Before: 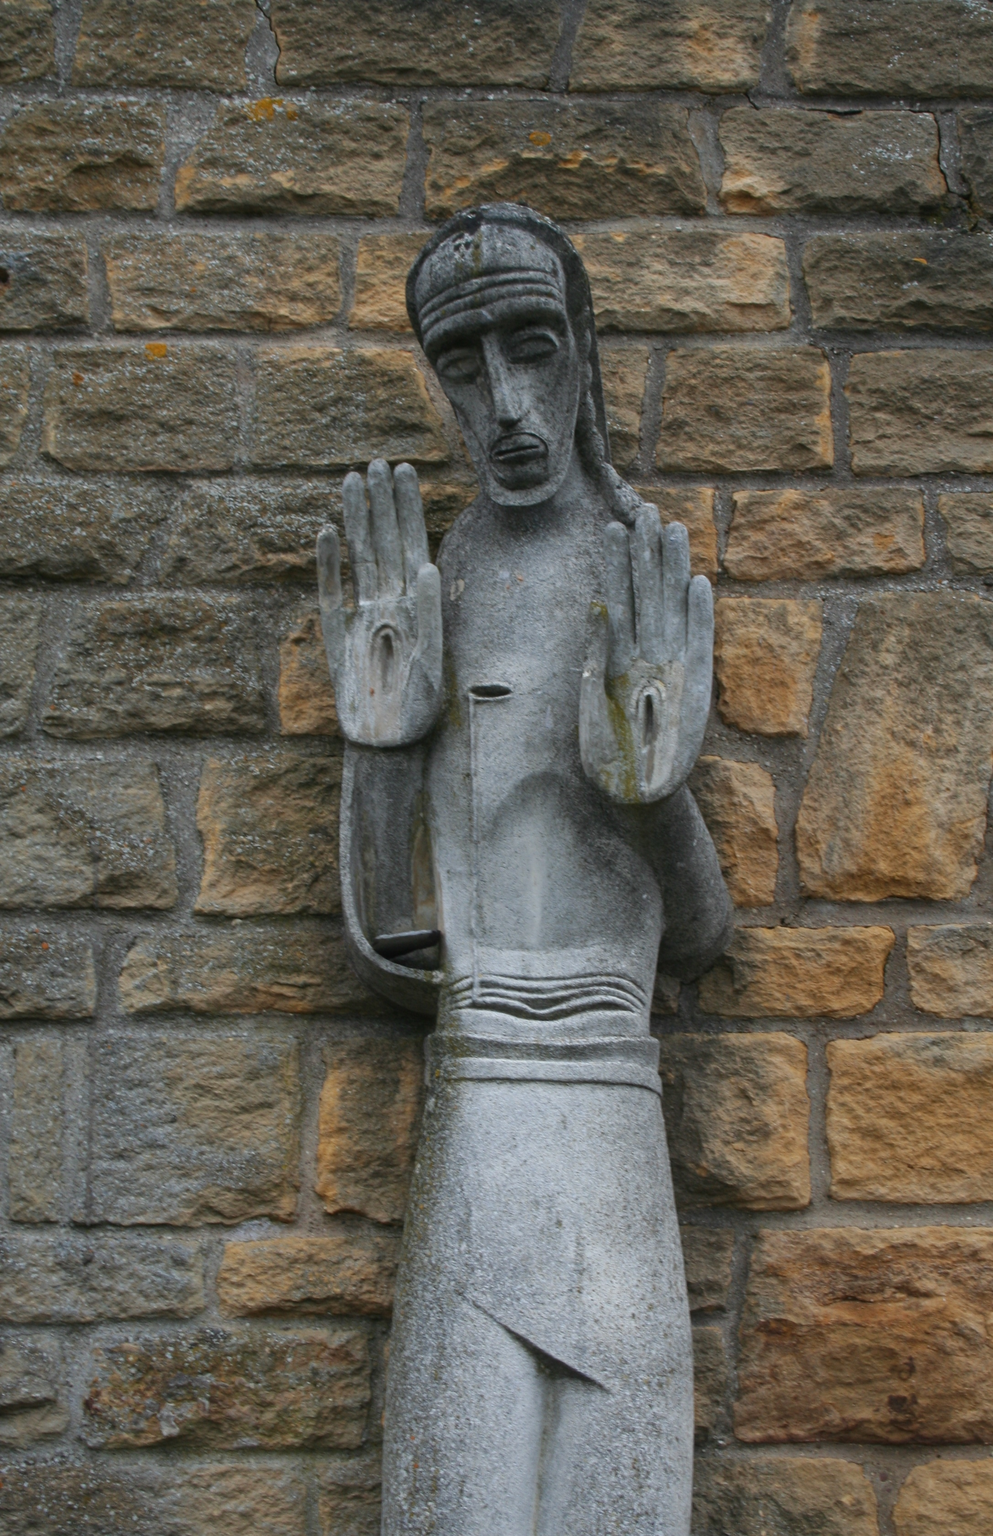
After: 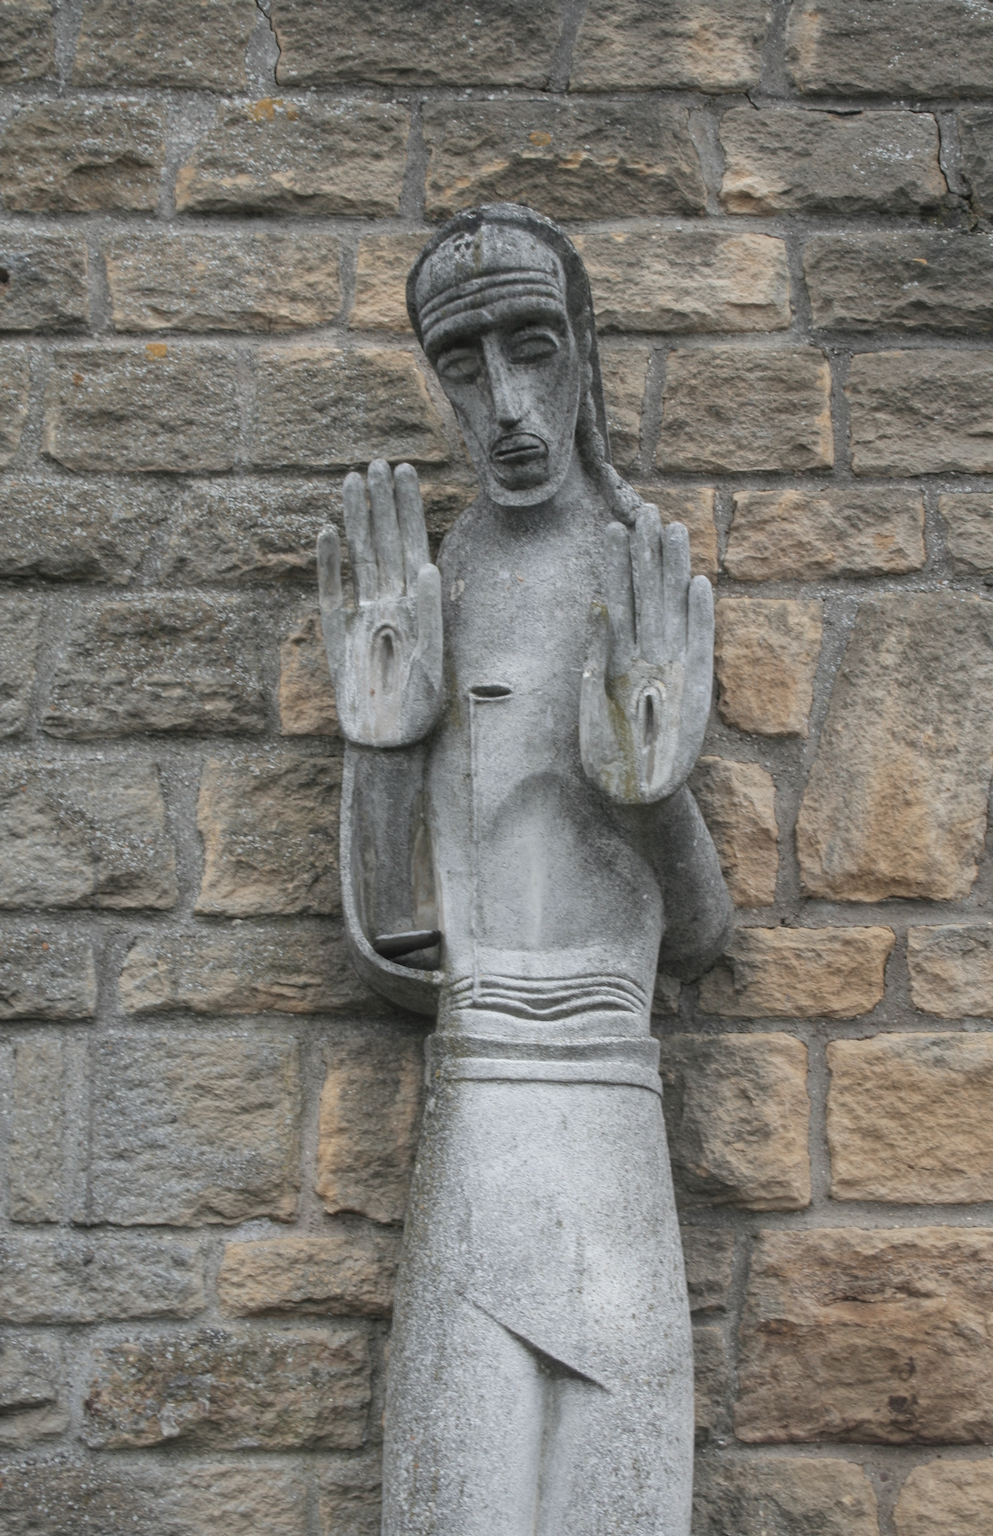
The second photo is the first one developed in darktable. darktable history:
color balance: output saturation 110%
local contrast: detail 115%
contrast brightness saturation: brightness 0.18, saturation -0.5
bloom: size 5%, threshold 95%, strength 15%
